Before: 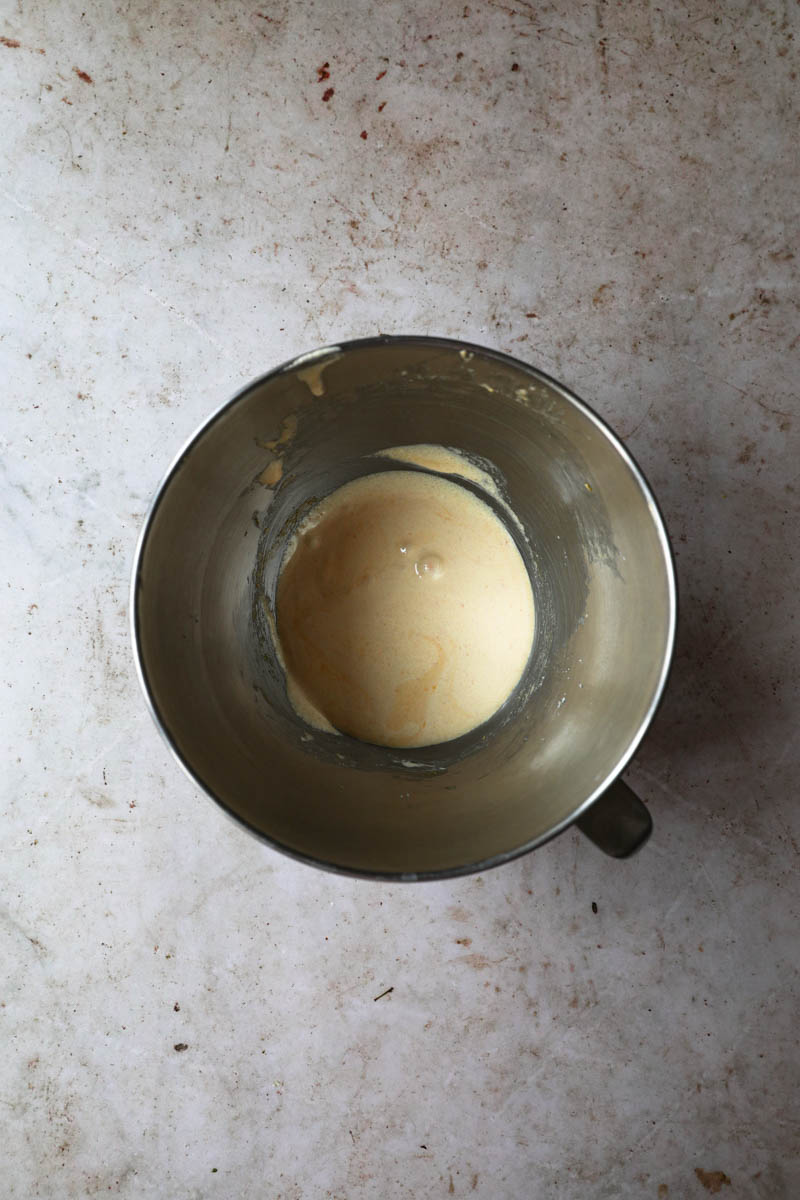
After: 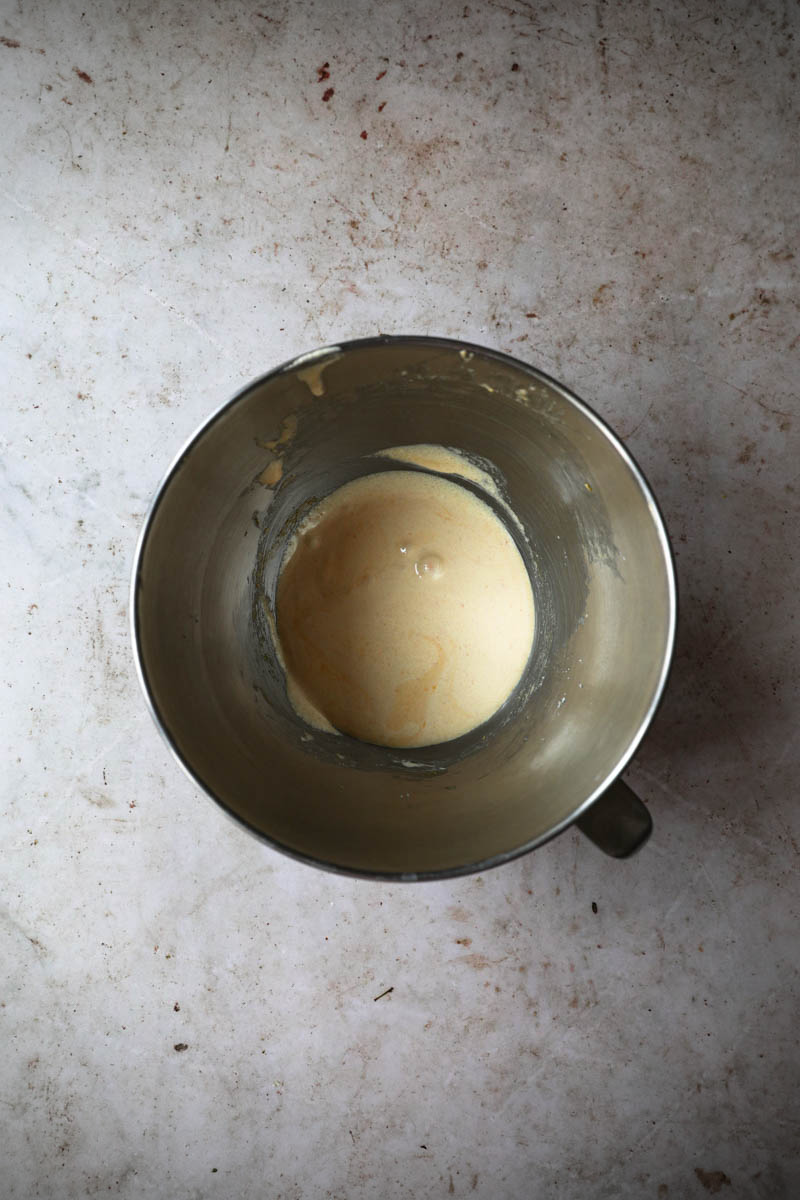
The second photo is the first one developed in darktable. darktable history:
vignetting: fall-off start 88.57%, fall-off radius 44.53%, brightness -0.575, width/height ratio 1.158
